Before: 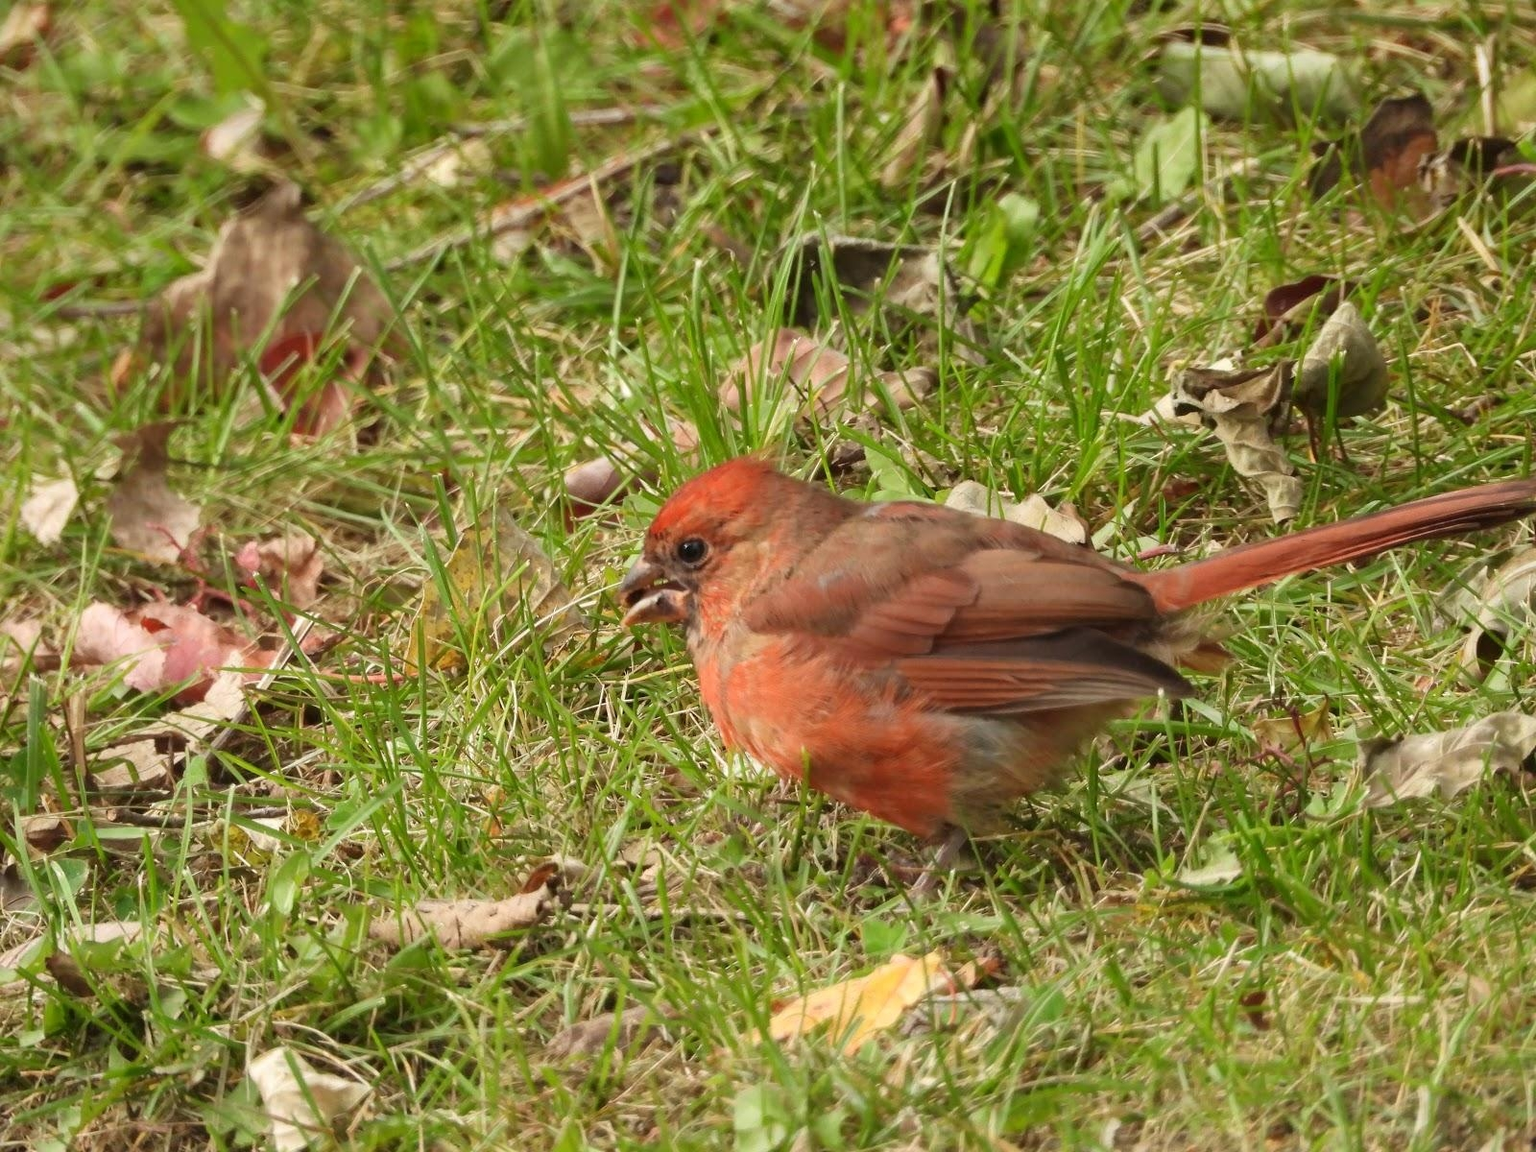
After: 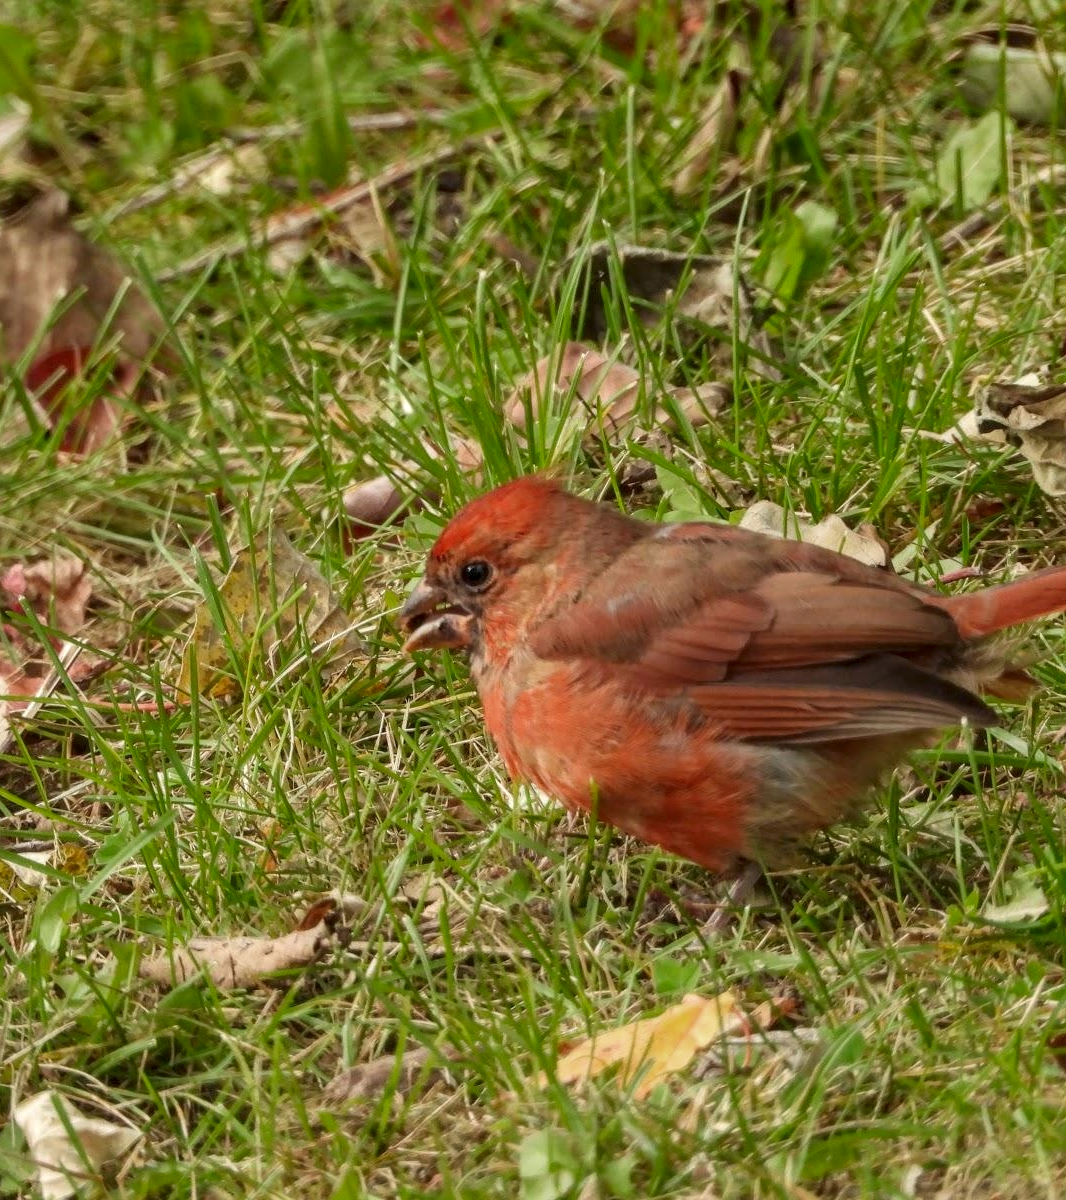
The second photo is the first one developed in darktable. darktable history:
local contrast: detail 130%
crop and rotate: left 15.362%, right 17.997%
color zones: curves: ch0 [(0, 0.425) (0.143, 0.422) (0.286, 0.42) (0.429, 0.419) (0.571, 0.419) (0.714, 0.42) (0.857, 0.422) (1, 0.425)]
